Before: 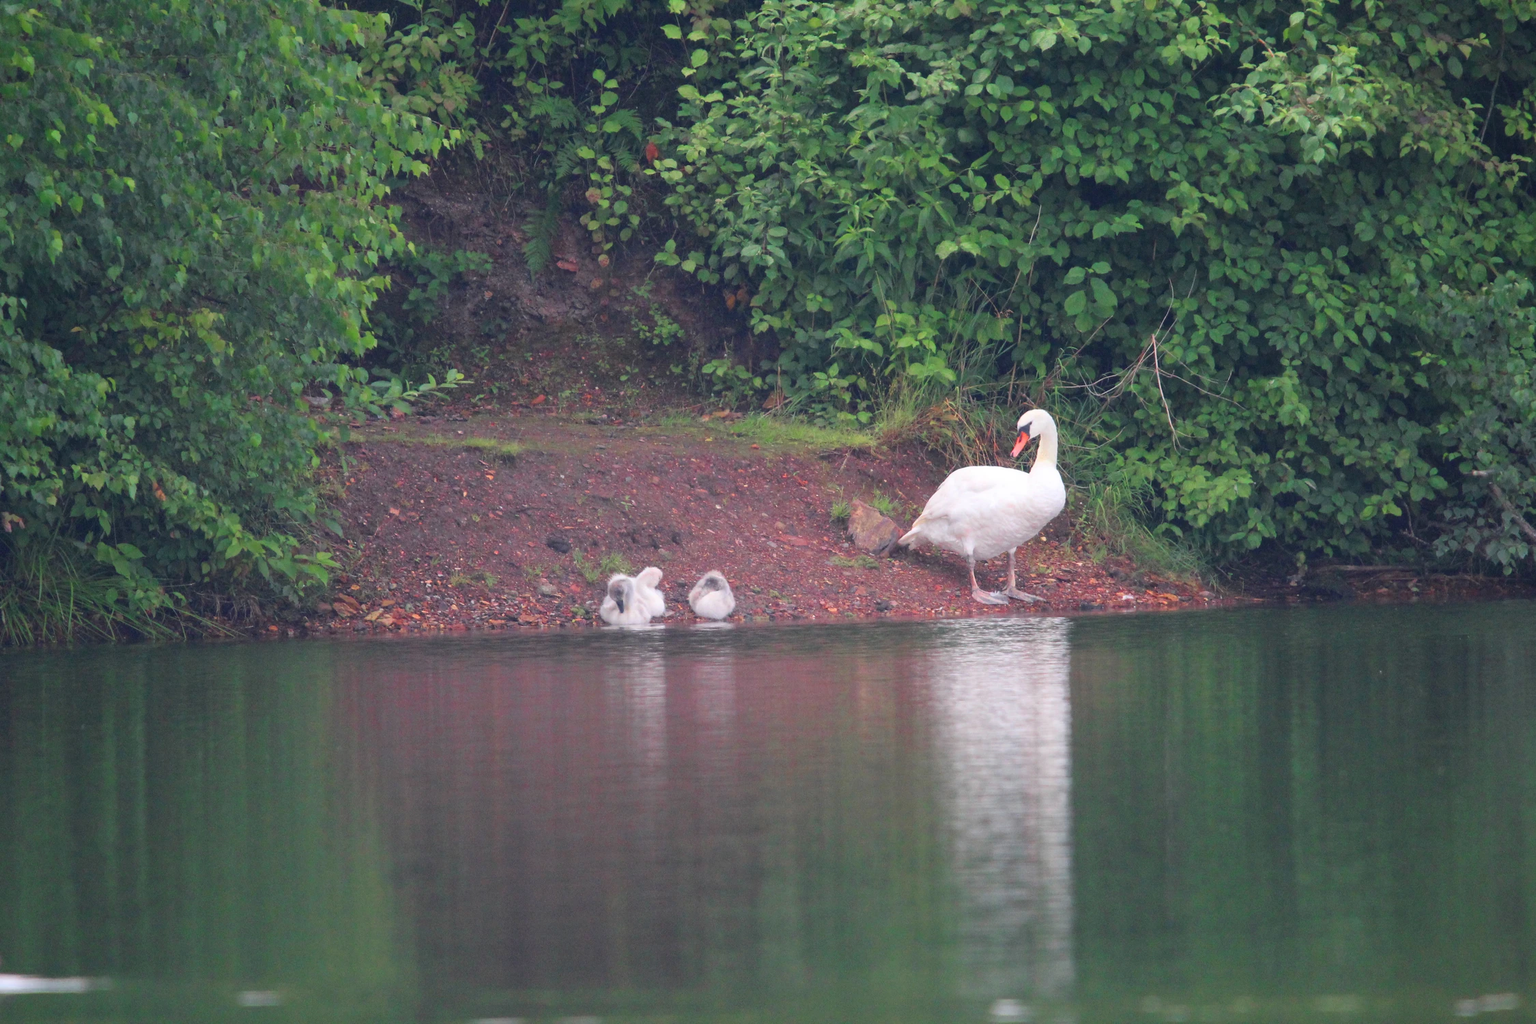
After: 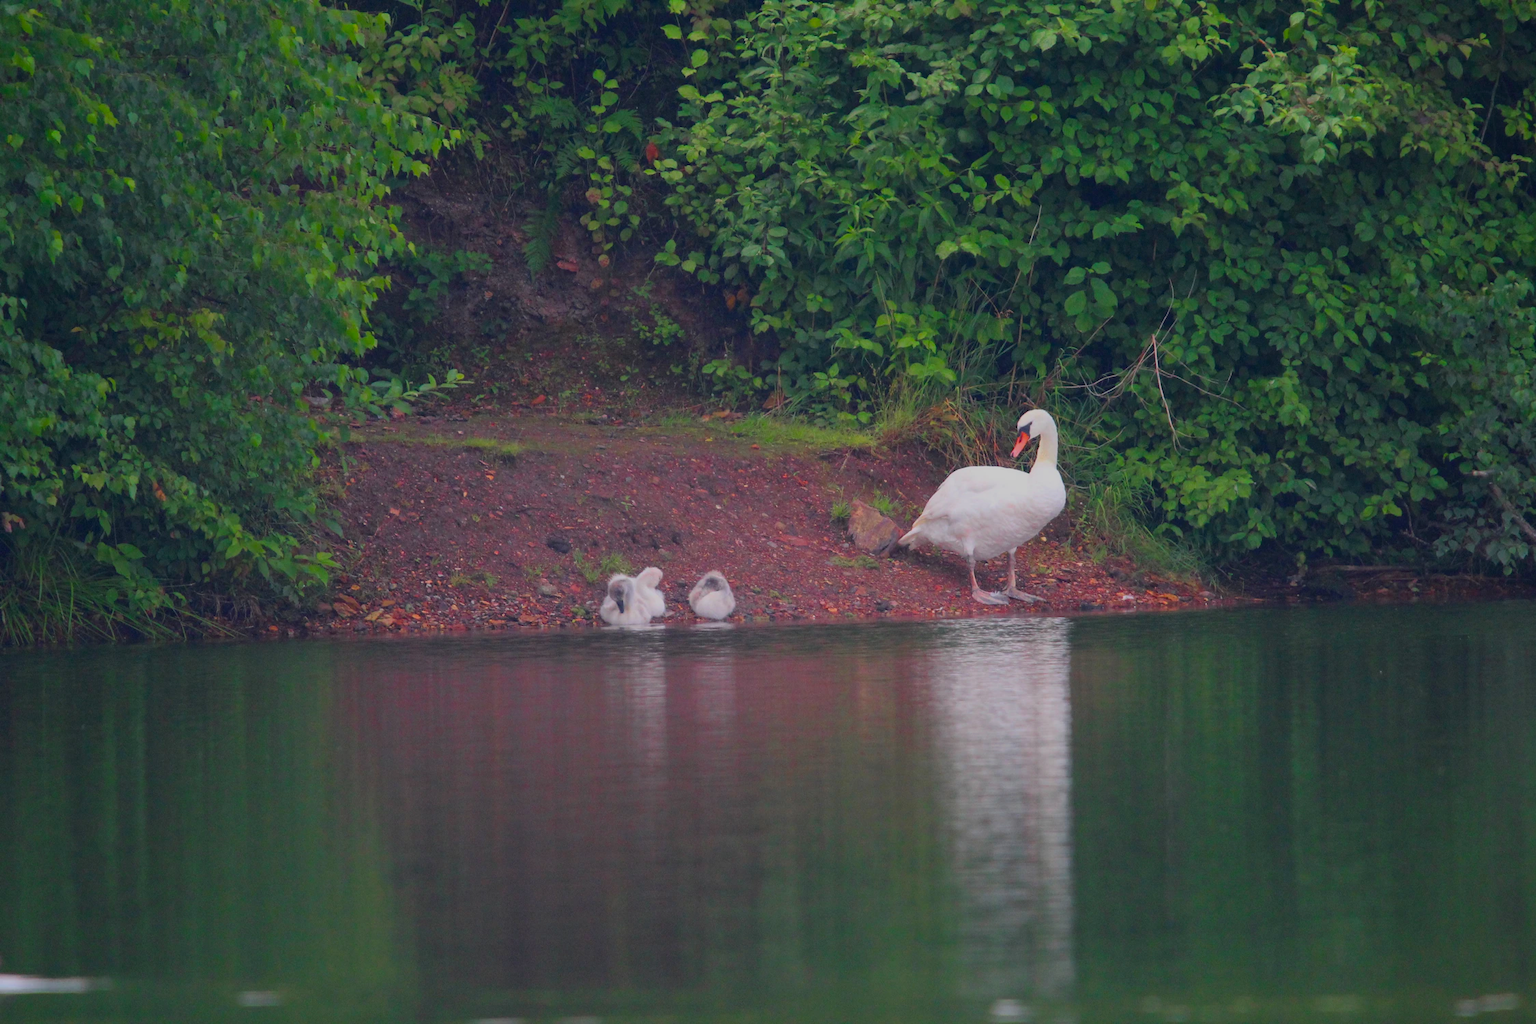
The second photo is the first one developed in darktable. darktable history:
color balance rgb: linear chroma grading › global chroma 33.4%
exposure: black level correction 0, exposure -0.766 EV, compensate highlight preservation false
